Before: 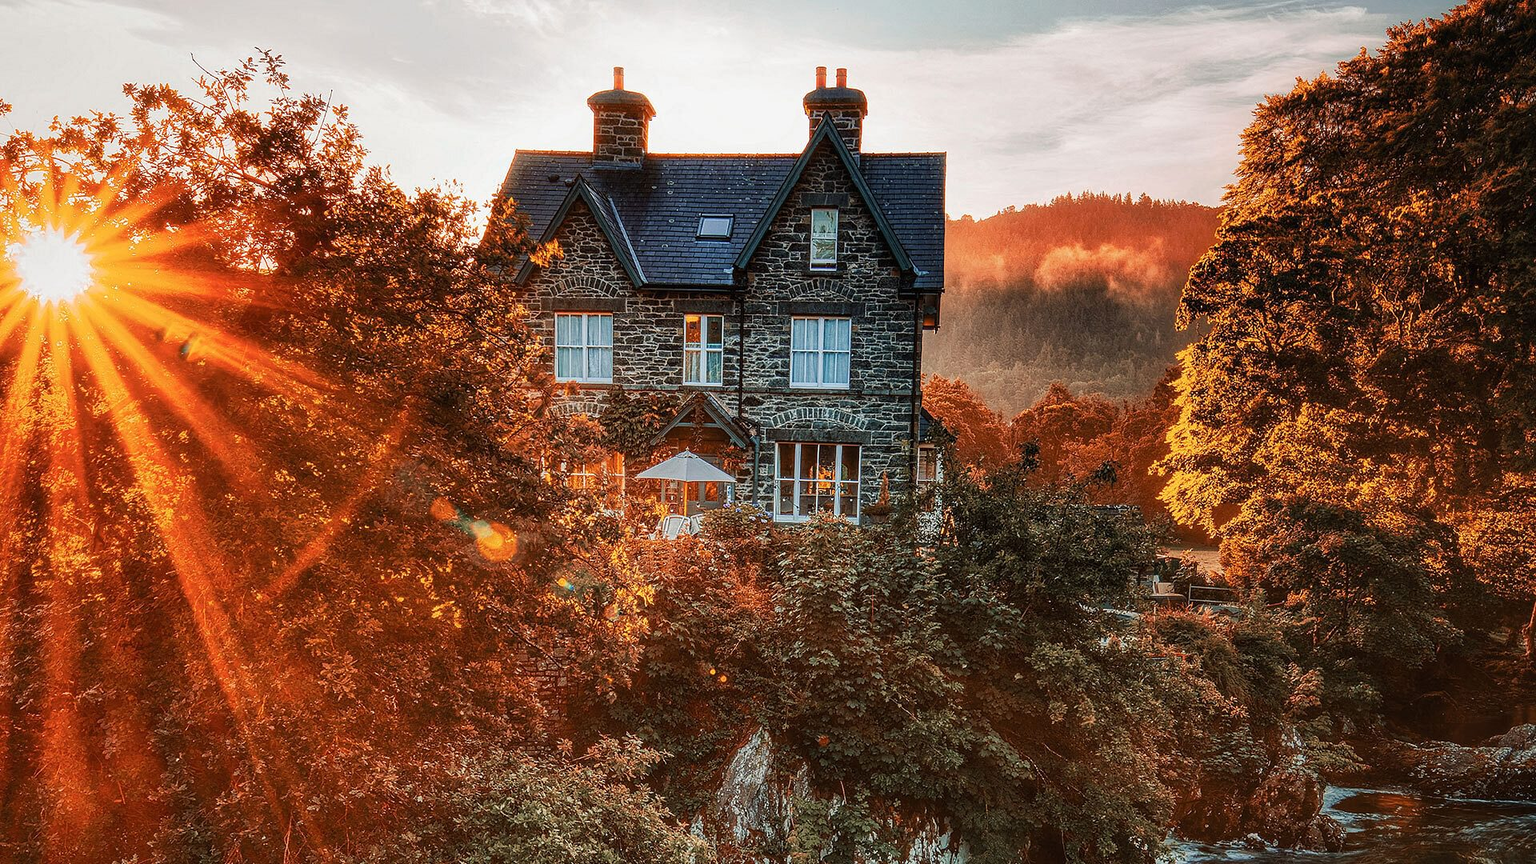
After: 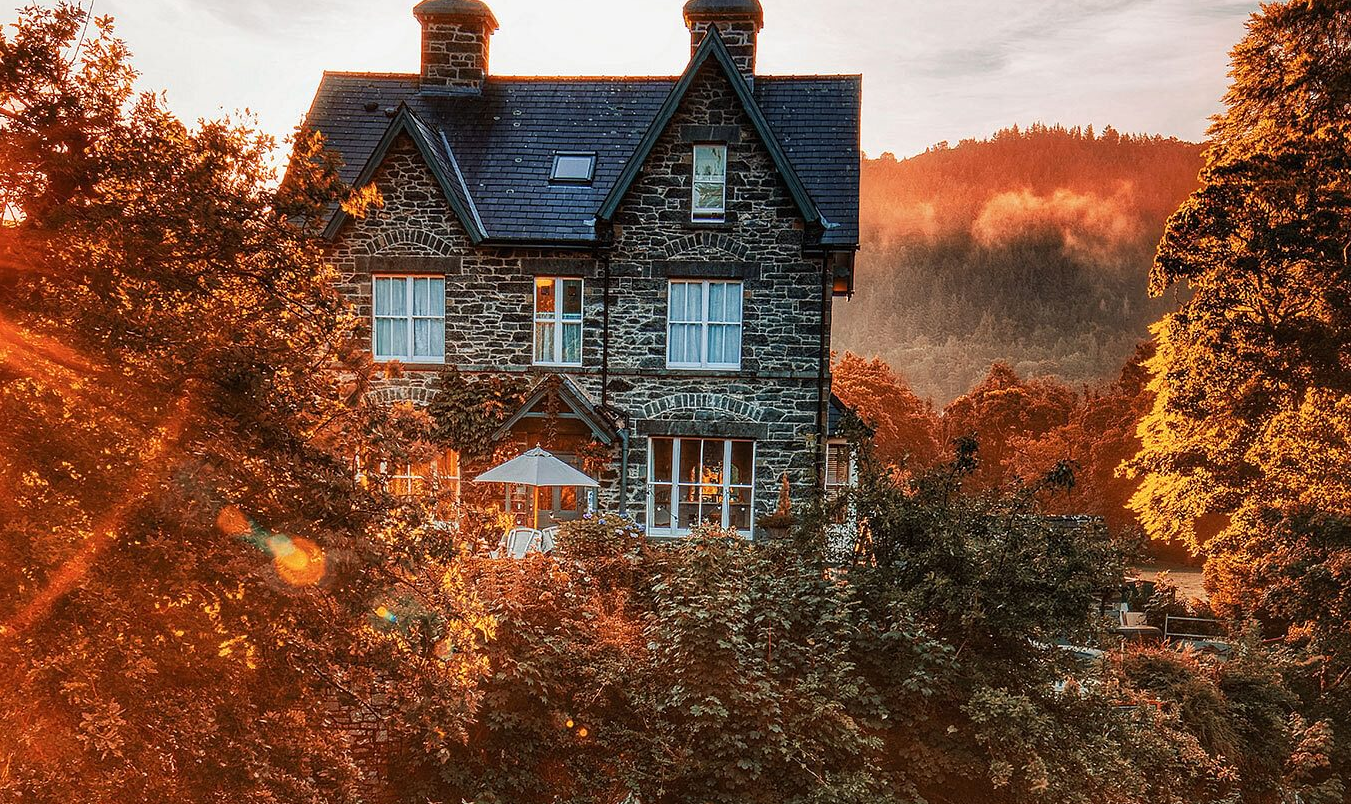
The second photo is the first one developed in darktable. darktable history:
crop and rotate: left 16.76%, top 10.786%, right 12.851%, bottom 14.735%
